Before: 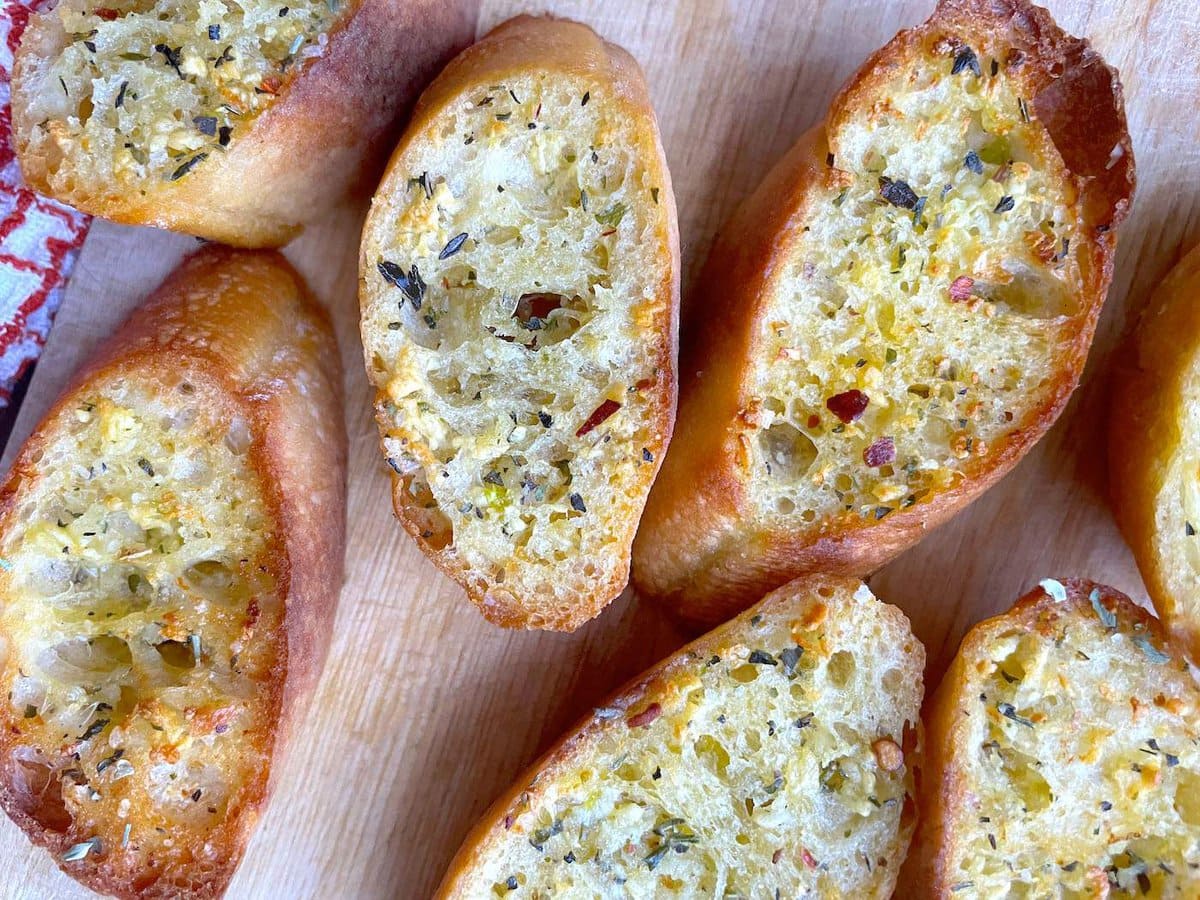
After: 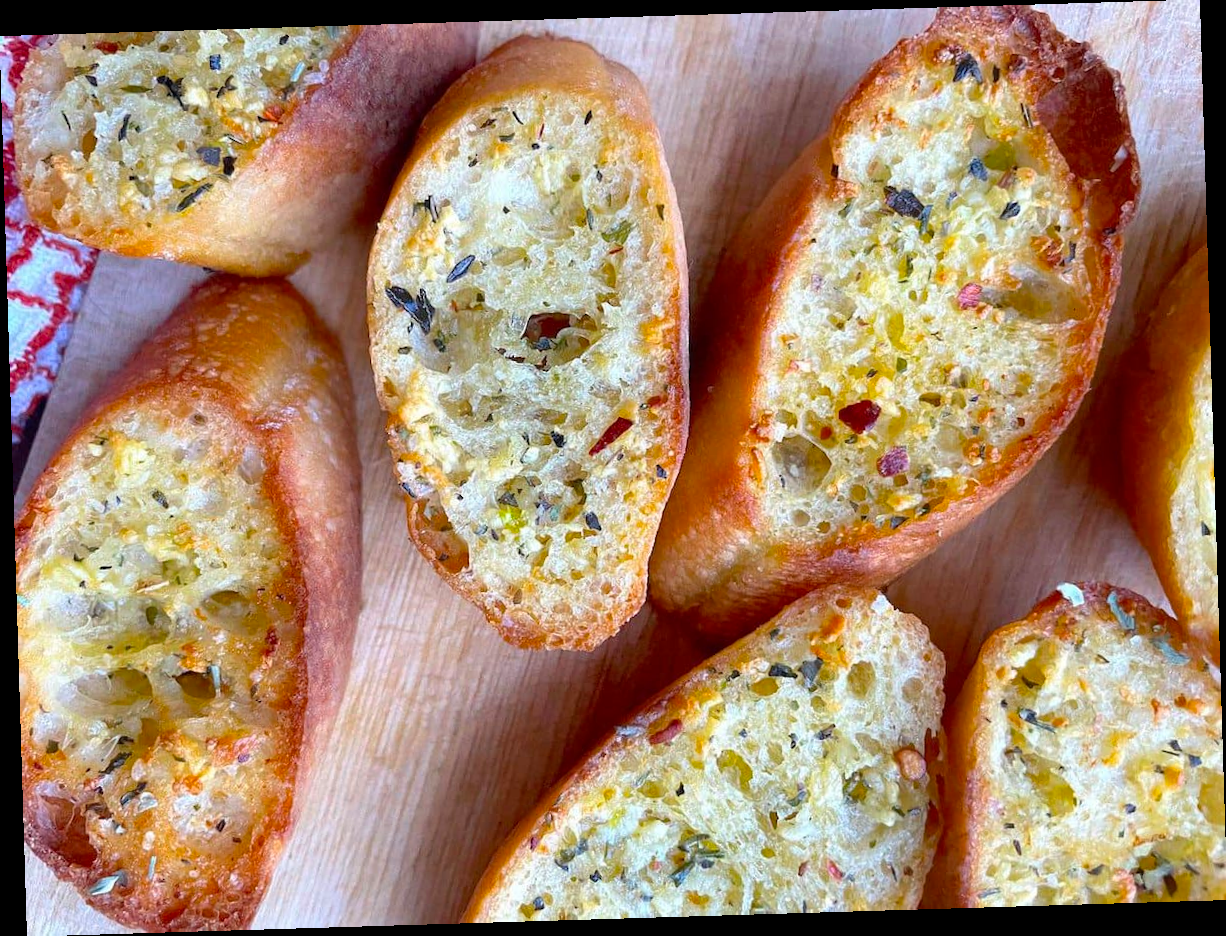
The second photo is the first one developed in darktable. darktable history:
rotate and perspective: rotation -1.75°, automatic cropping off
